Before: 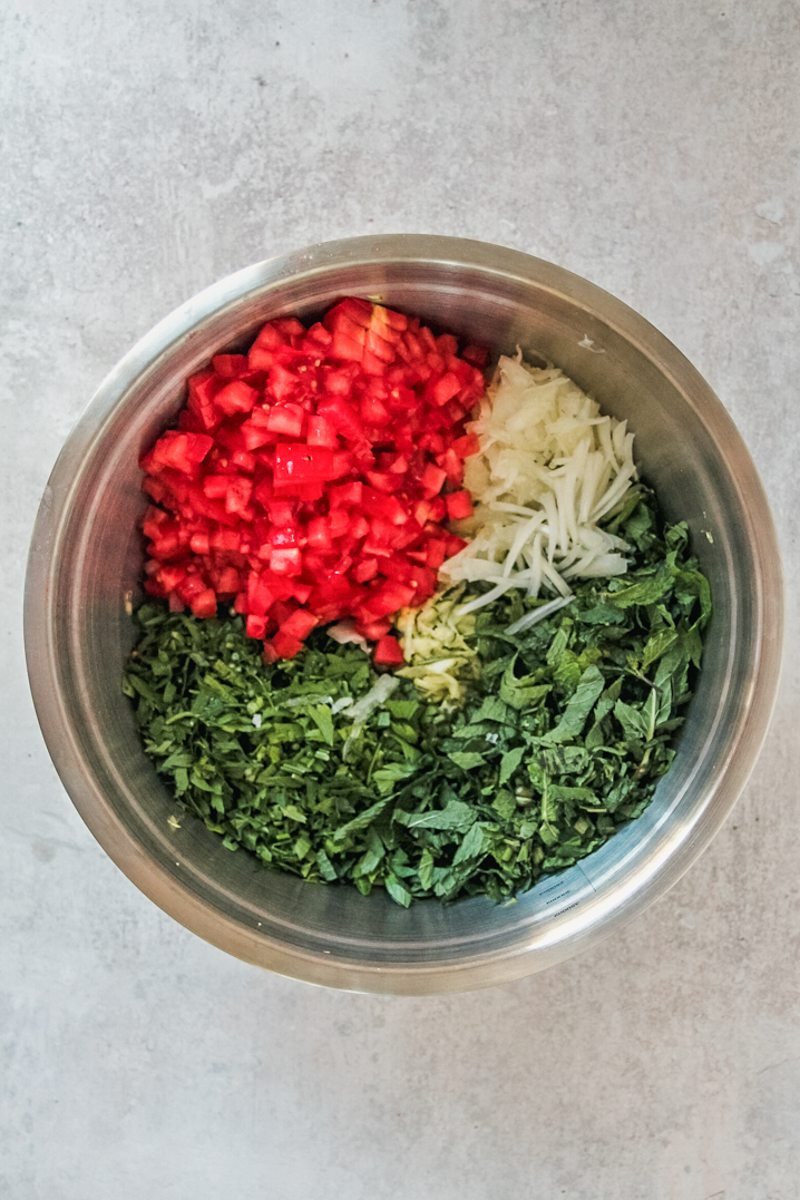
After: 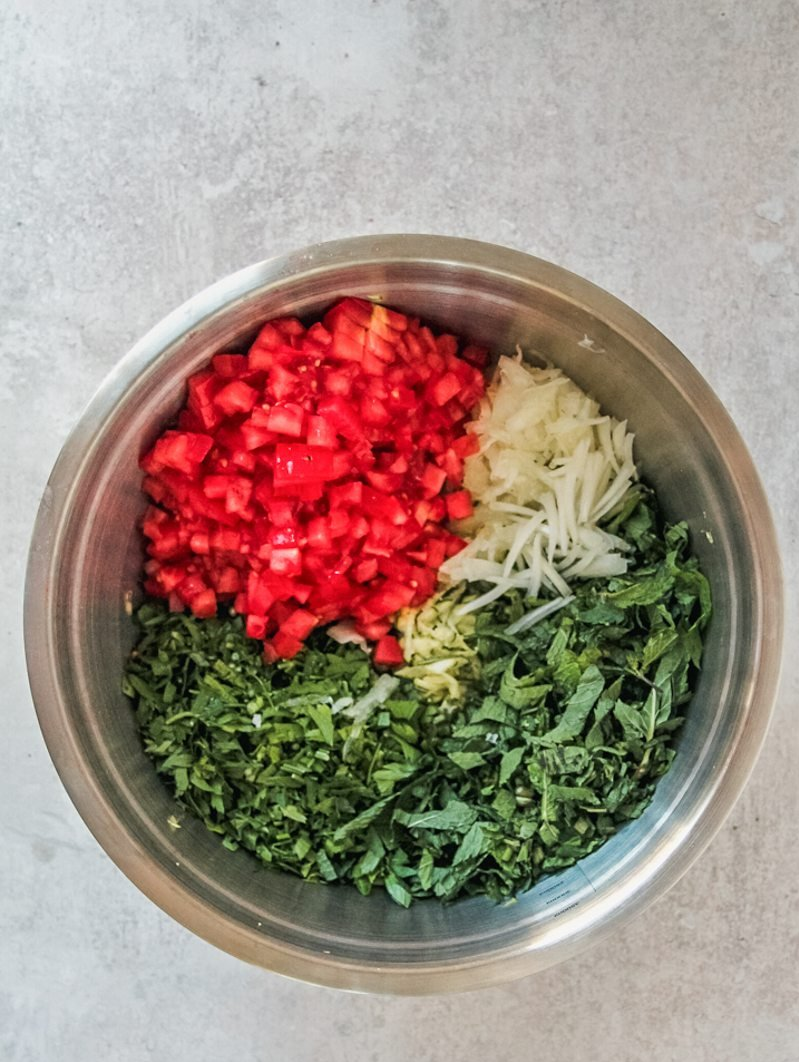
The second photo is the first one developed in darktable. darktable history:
crop and rotate: top 0%, bottom 11.452%
